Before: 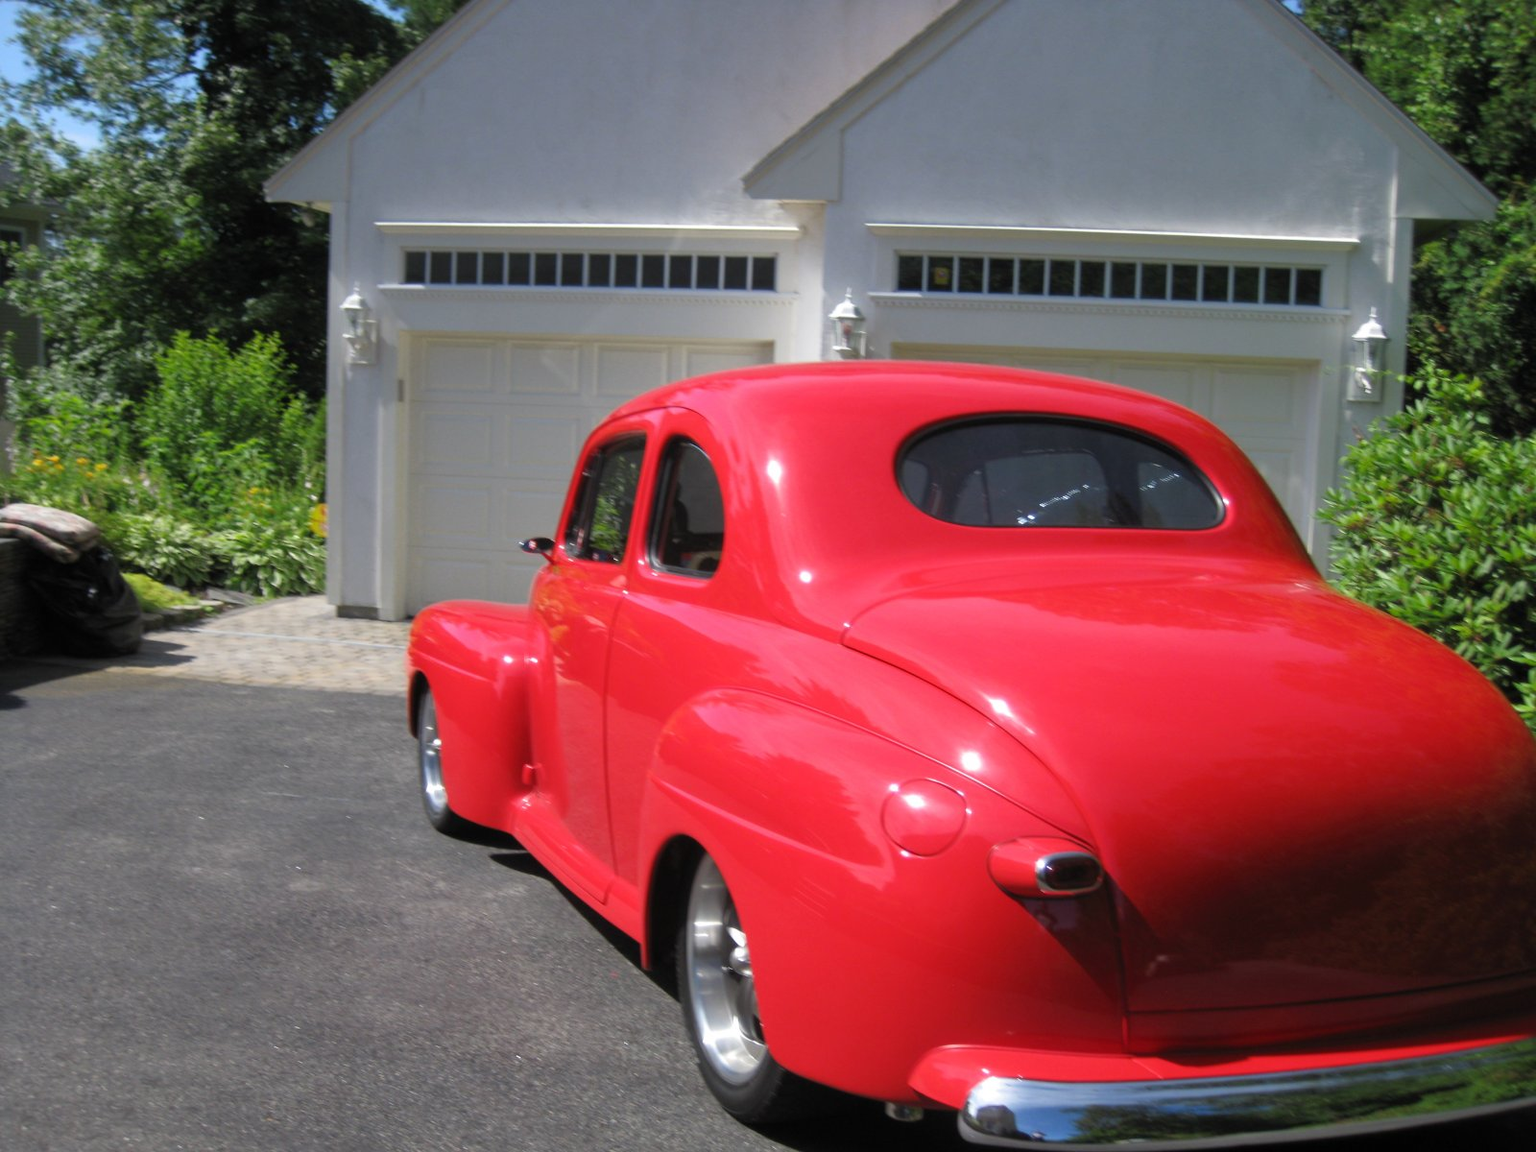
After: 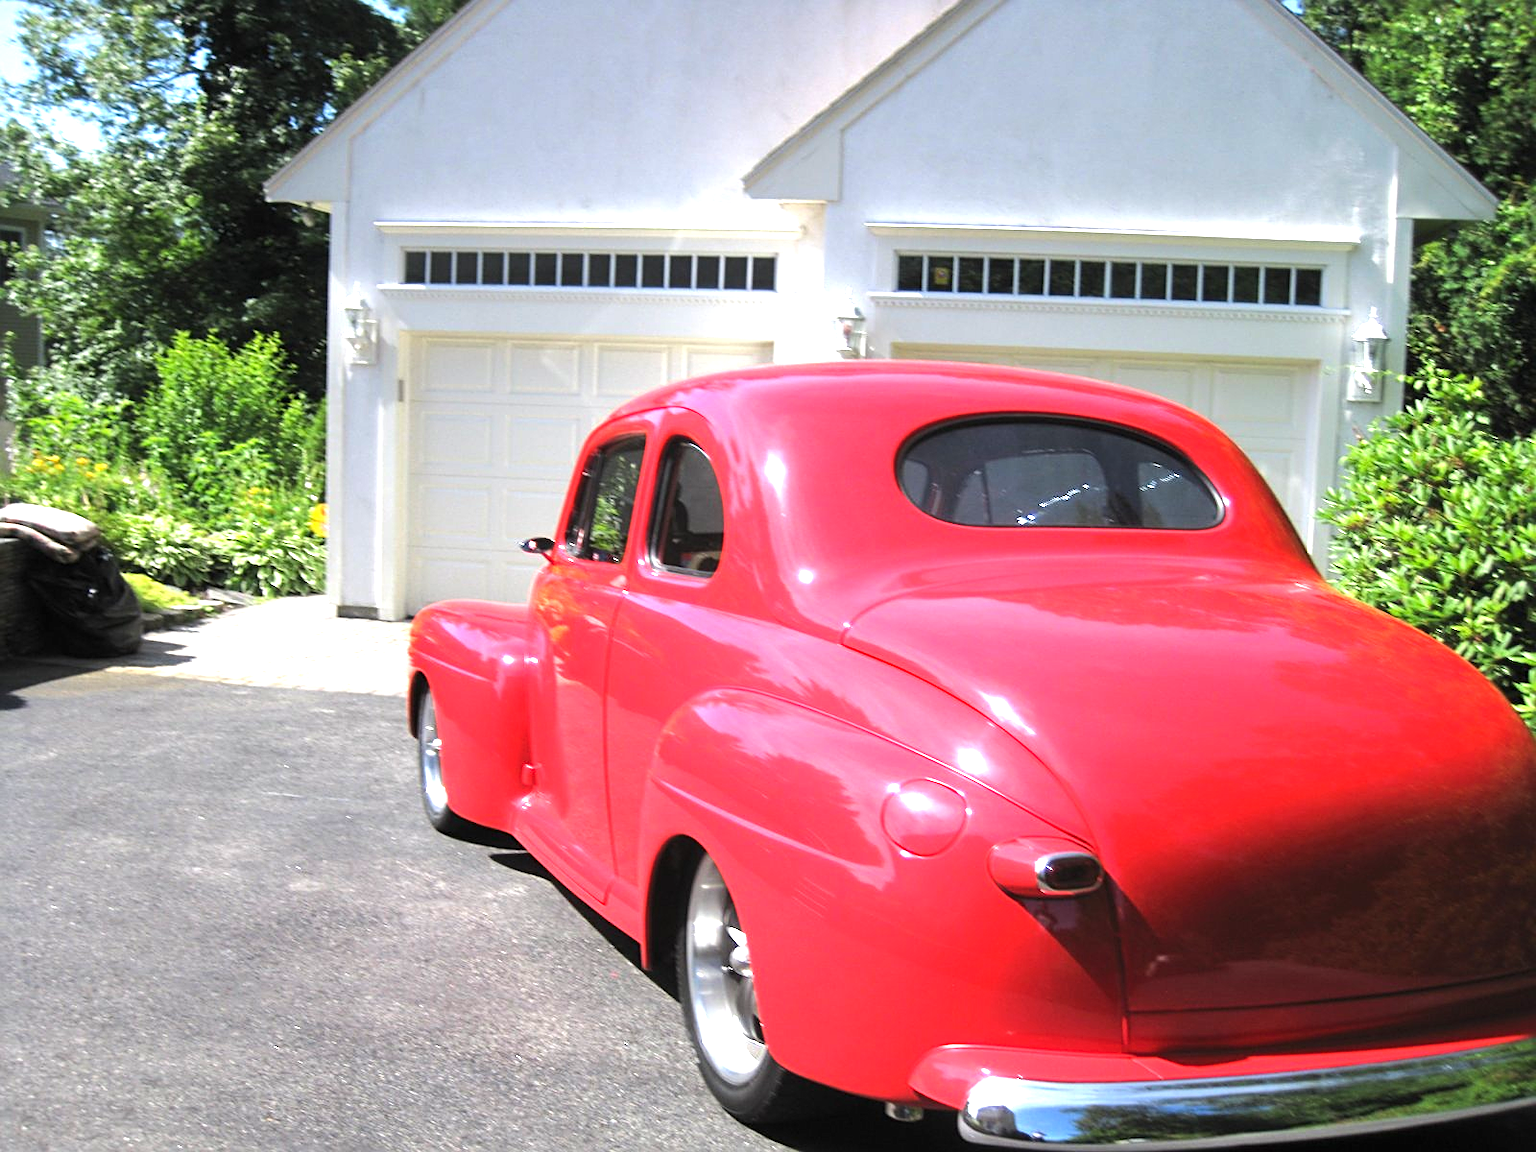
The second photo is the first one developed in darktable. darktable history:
exposure: black level correction 0, exposure 1.199 EV, compensate highlight preservation false
sharpen: on, module defaults
tone equalizer: -8 EV -0.439 EV, -7 EV -0.362 EV, -6 EV -0.301 EV, -5 EV -0.204 EV, -3 EV 0.243 EV, -2 EV 0.35 EV, -1 EV 0.389 EV, +0 EV 0.439 EV, edges refinement/feathering 500, mask exposure compensation -1.57 EV, preserve details no
